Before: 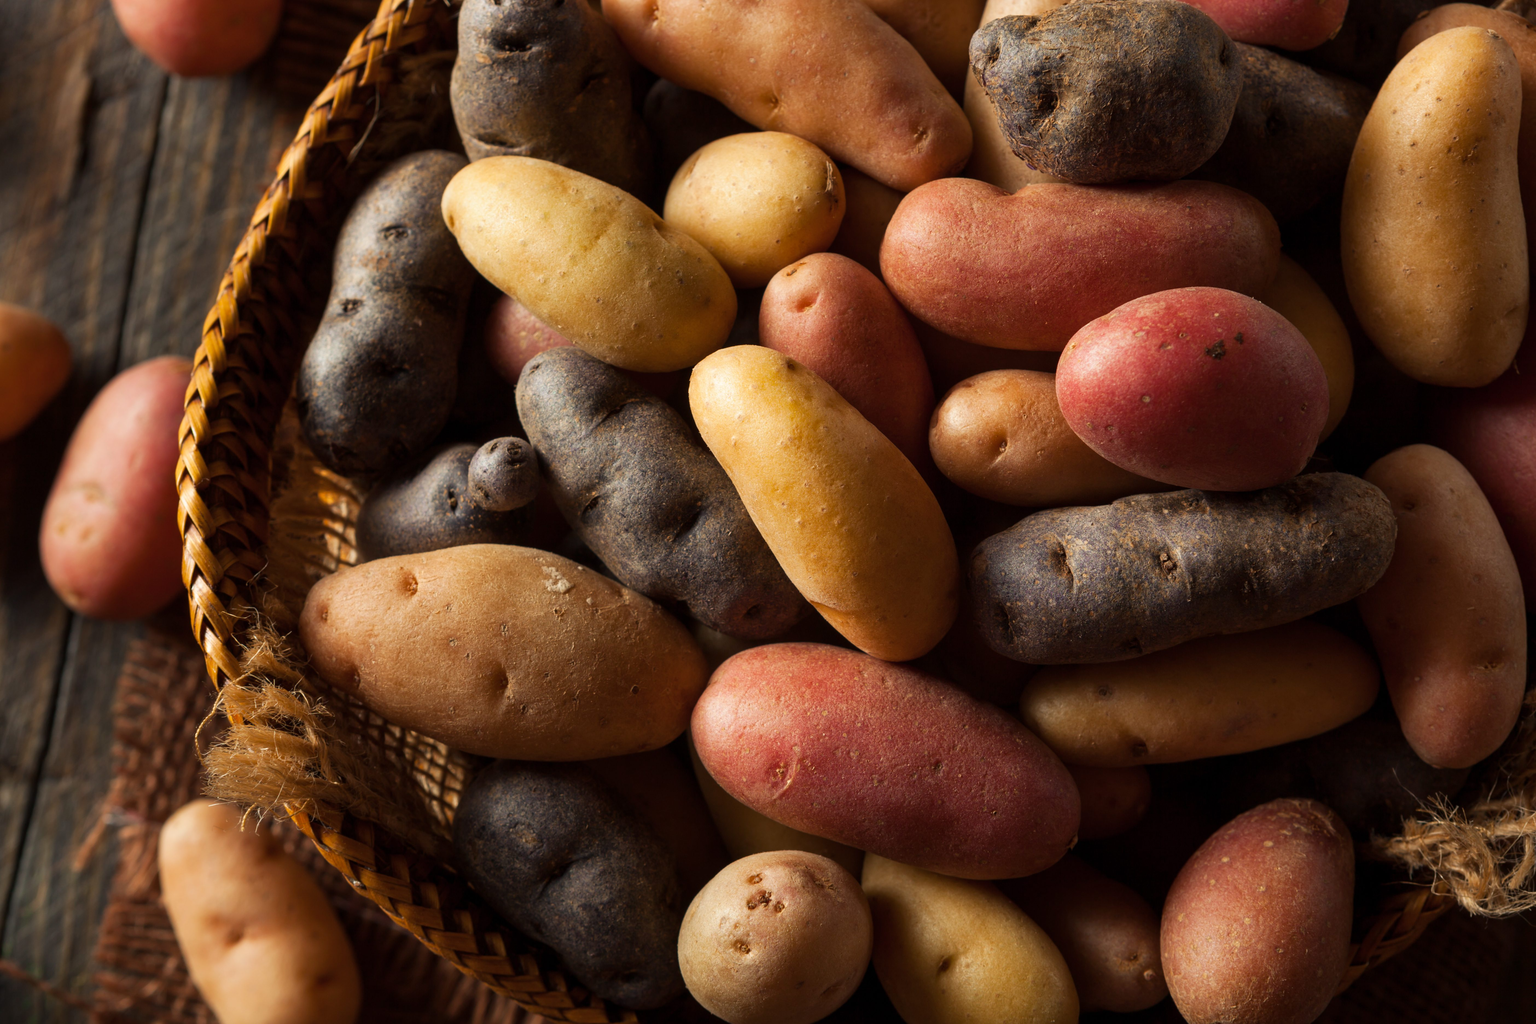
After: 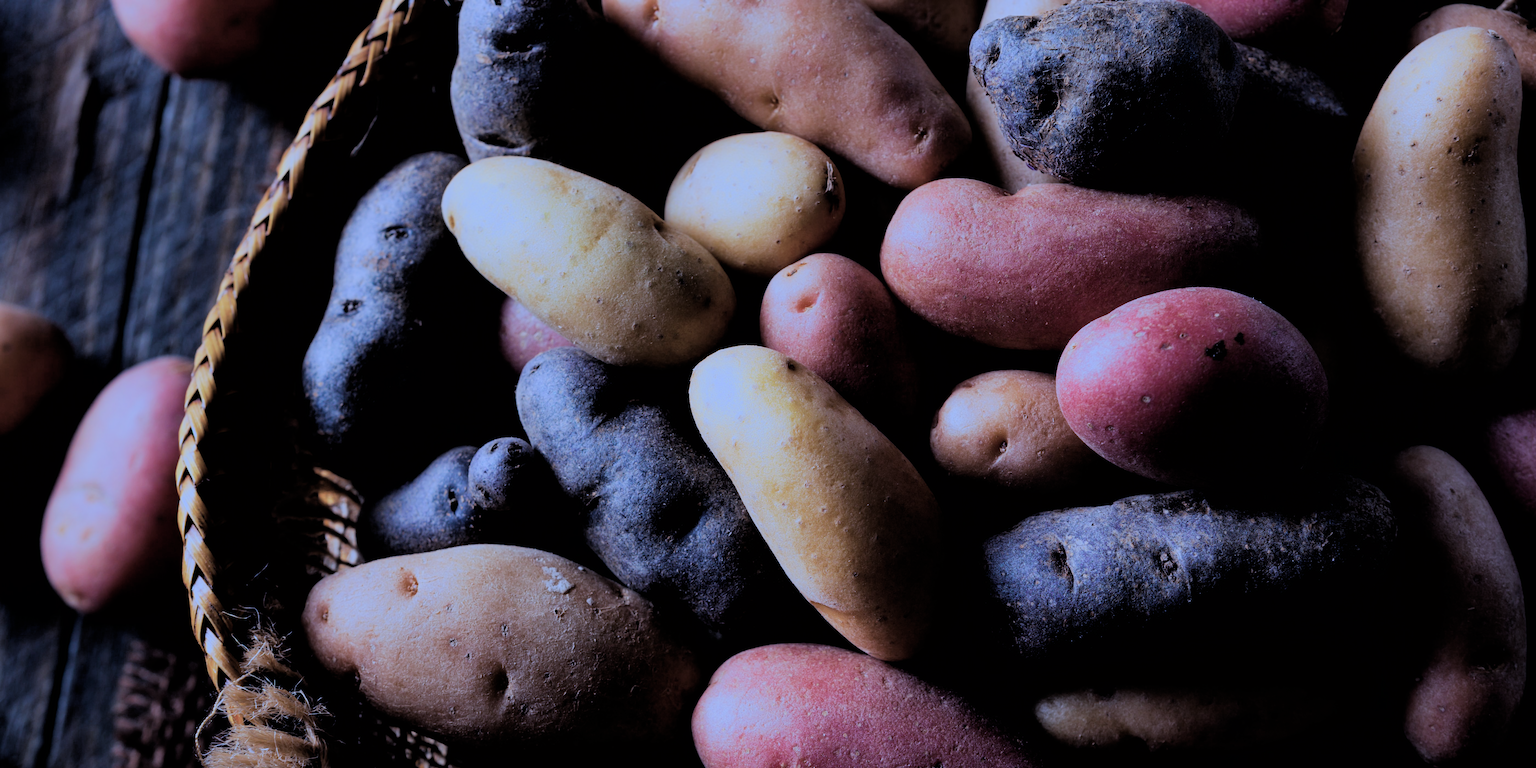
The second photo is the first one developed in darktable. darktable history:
color correction: highlights b* -0.024
color calibration: illuminant custom, x 0.46, y 0.429, temperature 2636.04 K, gamut compression 1.72
crop: bottom 24.979%
filmic rgb: black relative exposure -2.85 EV, white relative exposure 4.56 EV, threshold 5.99 EV, hardness 1.7, contrast 1.239, enable highlight reconstruction true
